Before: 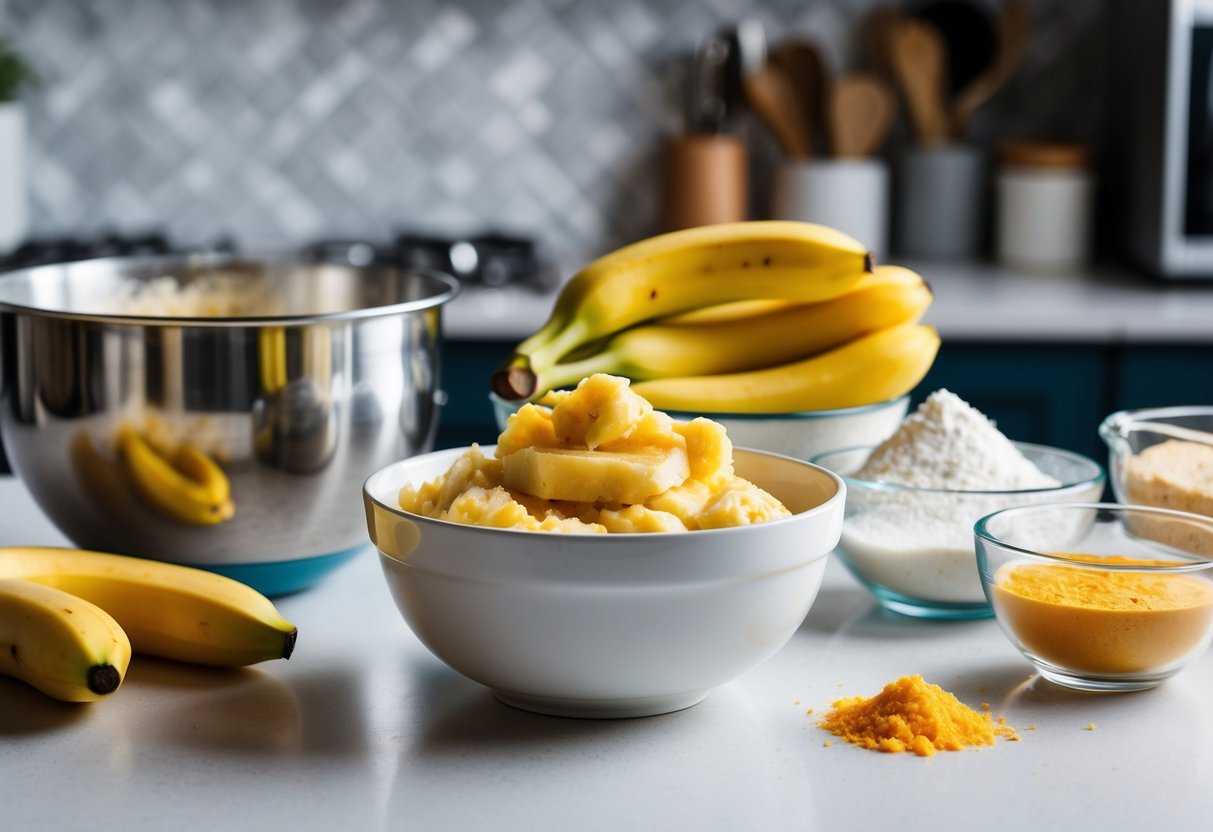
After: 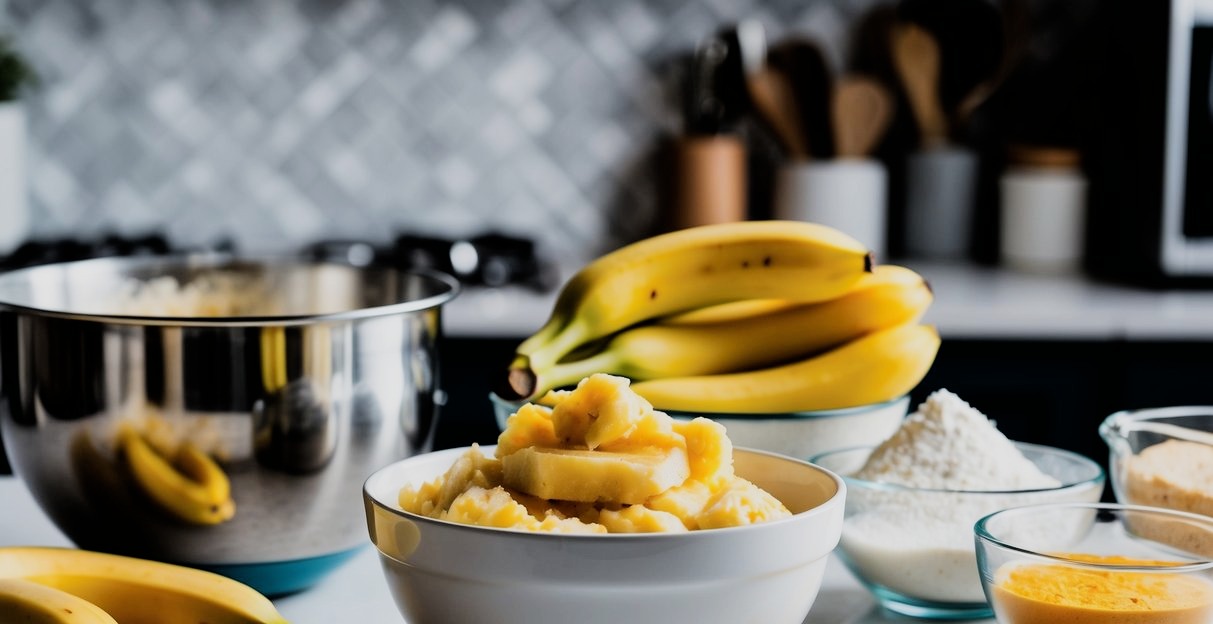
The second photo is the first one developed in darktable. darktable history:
filmic rgb: black relative exposure -5 EV, hardness 2.88, contrast 1.3, highlights saturation mix -30%
crop: bottom 24.988%
